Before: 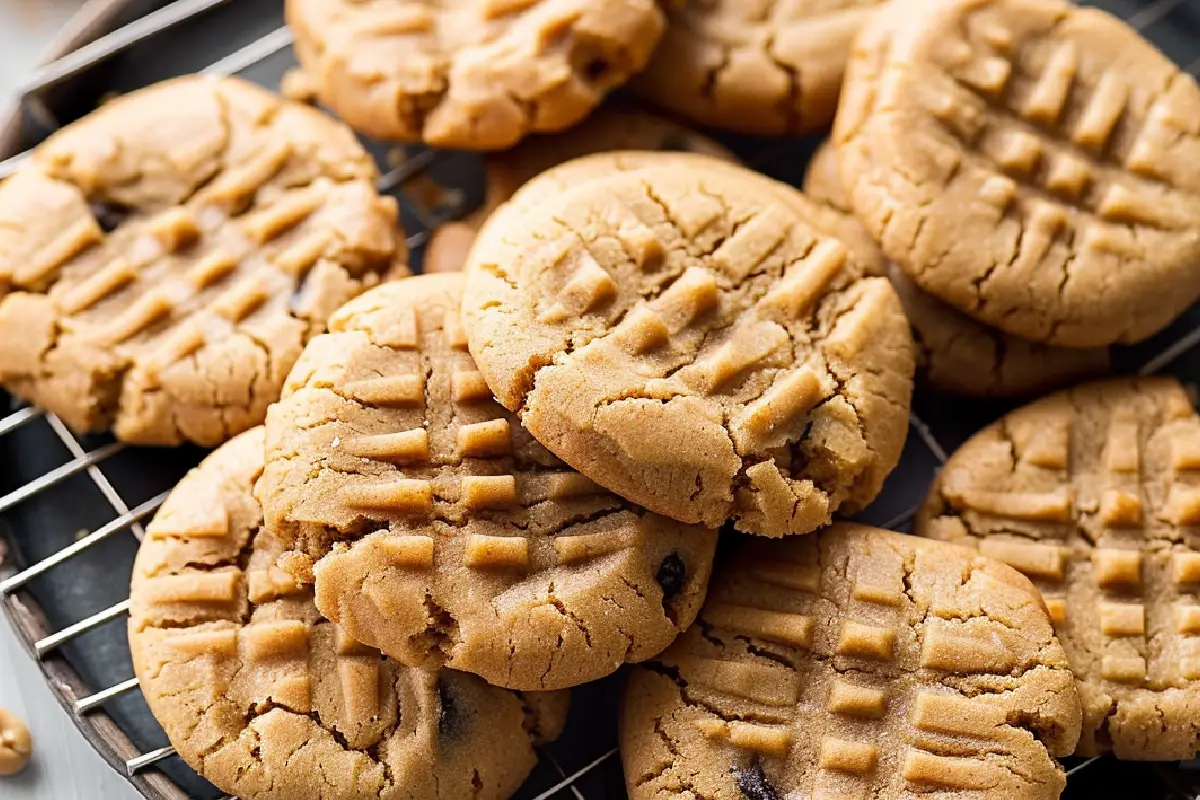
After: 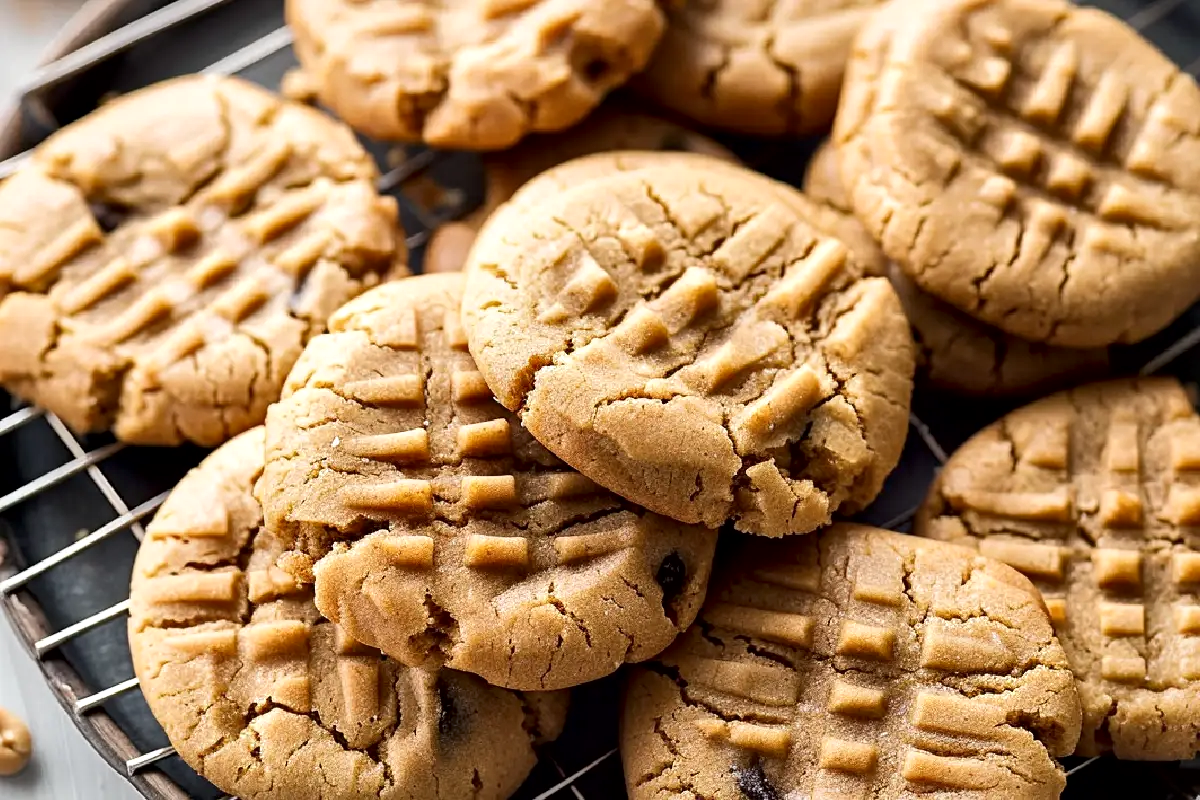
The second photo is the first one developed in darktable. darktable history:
local contrast: mode bilateral grid, contrast 24, coarseness 46, detail 151%, midtone range 0.2
